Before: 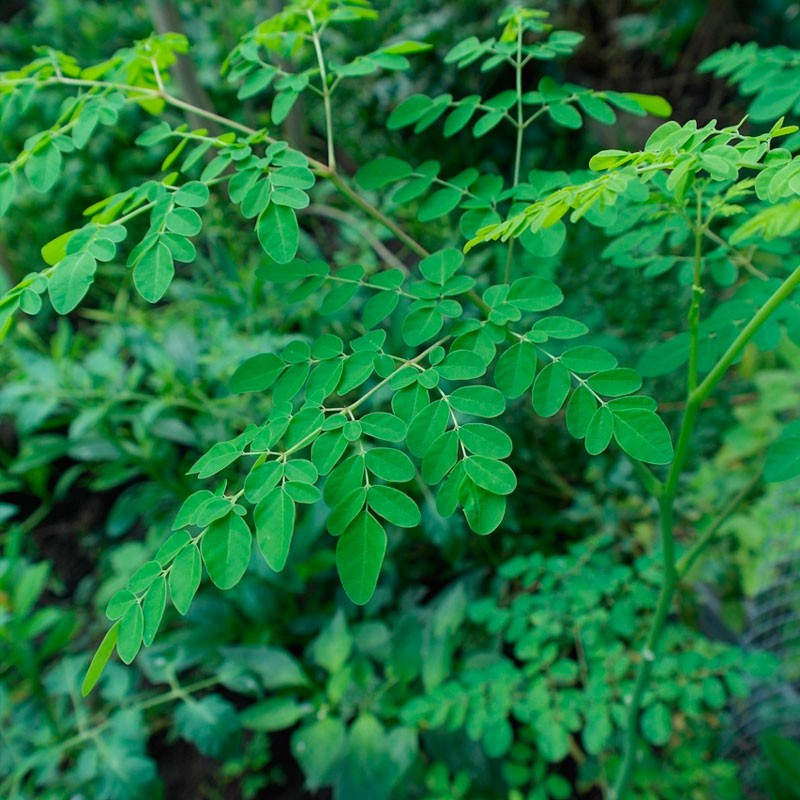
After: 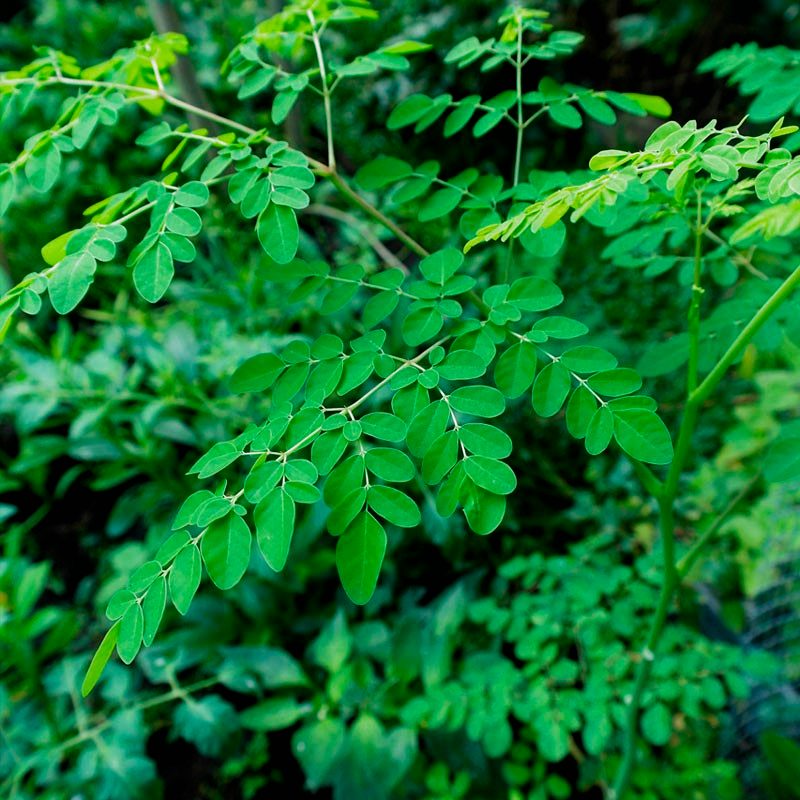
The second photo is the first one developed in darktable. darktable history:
filmic rgb: black relative exposure -8.21 EV, white relative exposure 2.2 EV, target white luminance 99.932%, hardness 7.16, latitude 74.7%, contrast 1.321, highlights saturation mix -2%, shadows ↔ highlights balance 29.72%, preserve chrominance no, color science v5 (2021), iterations of high-quality reconstruction 0, contrast in shadows safe, contrast in highlights safe
